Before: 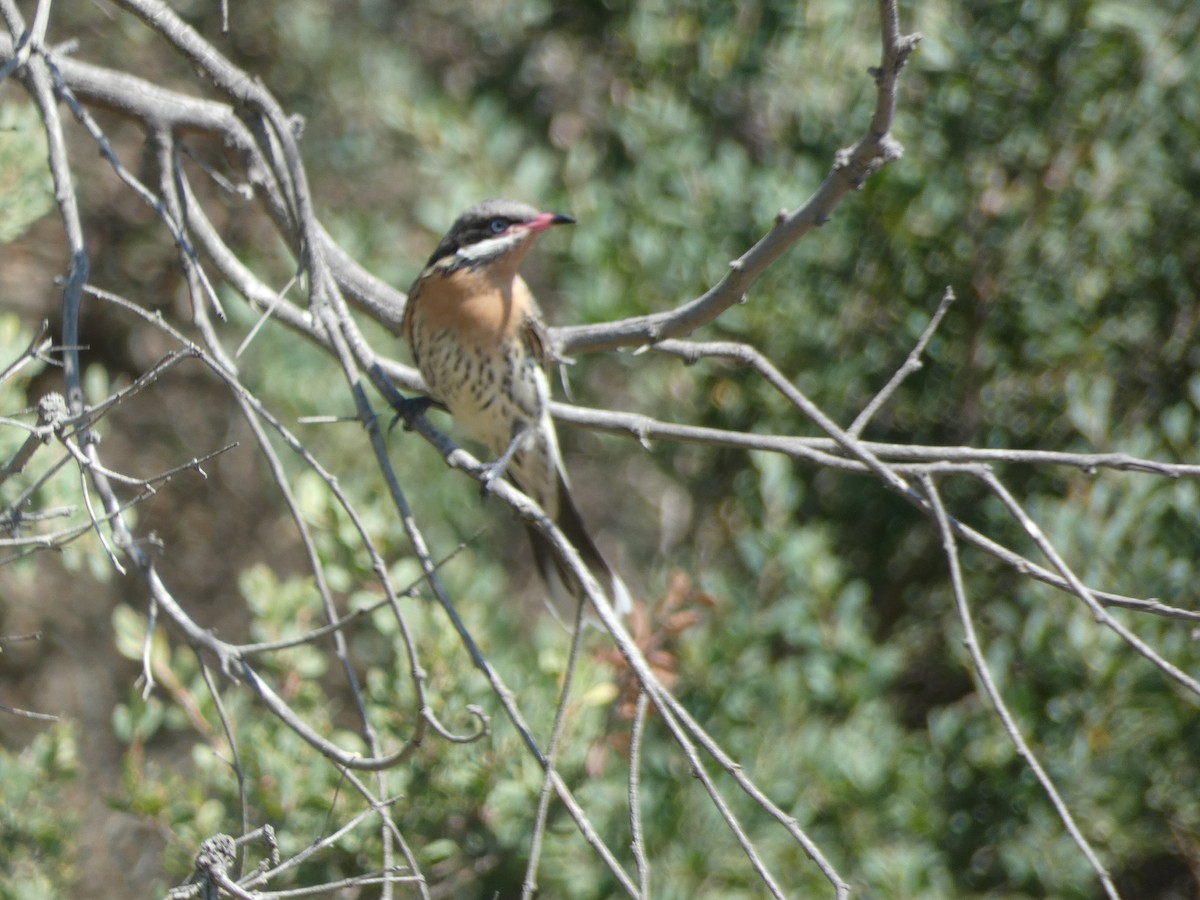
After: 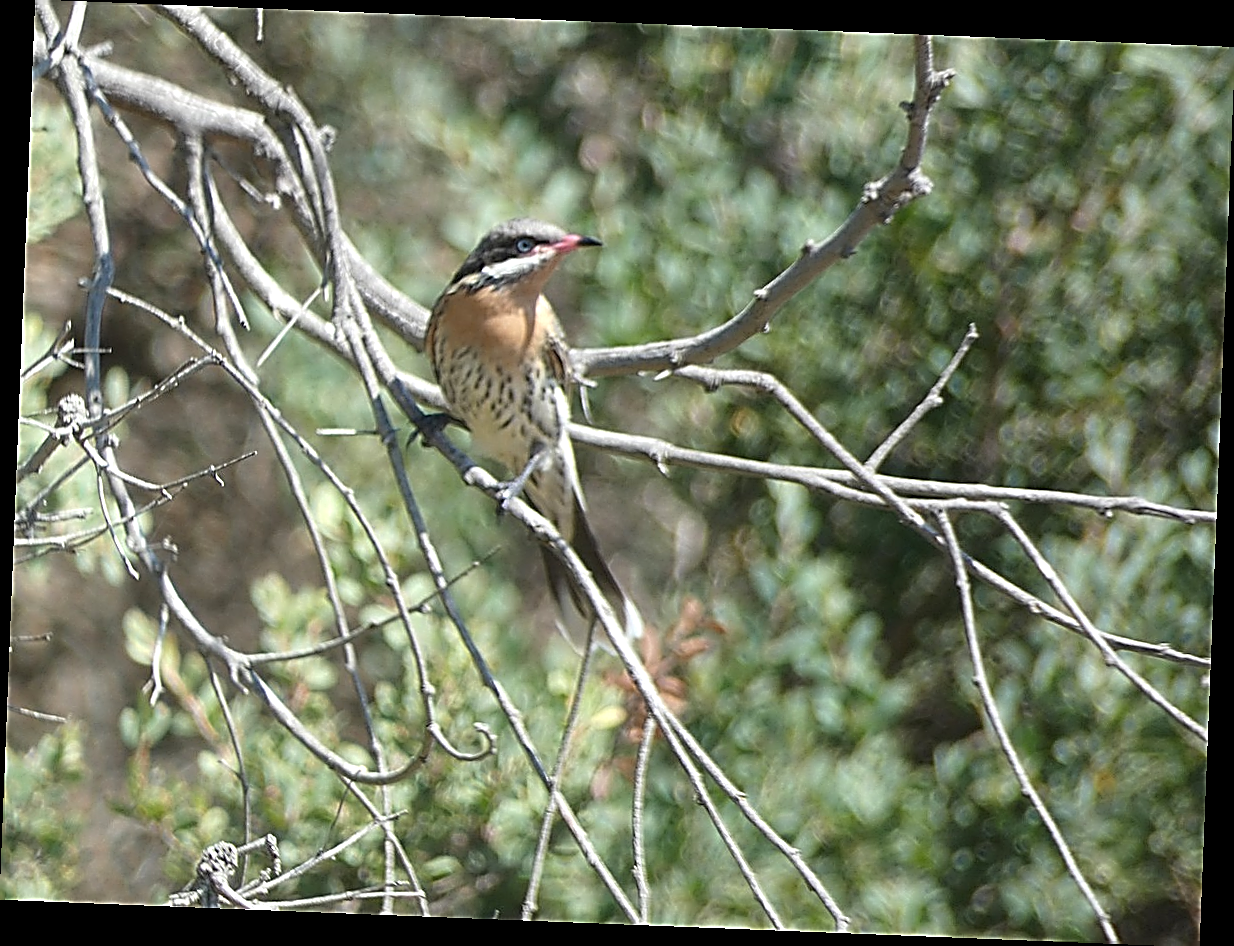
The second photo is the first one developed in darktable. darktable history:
exposure: exposure 0.258 EV, compensate highlight preservation false
sharpen: amount 2
rotate and perspective: rotation 2.27°, automatic cropping off
